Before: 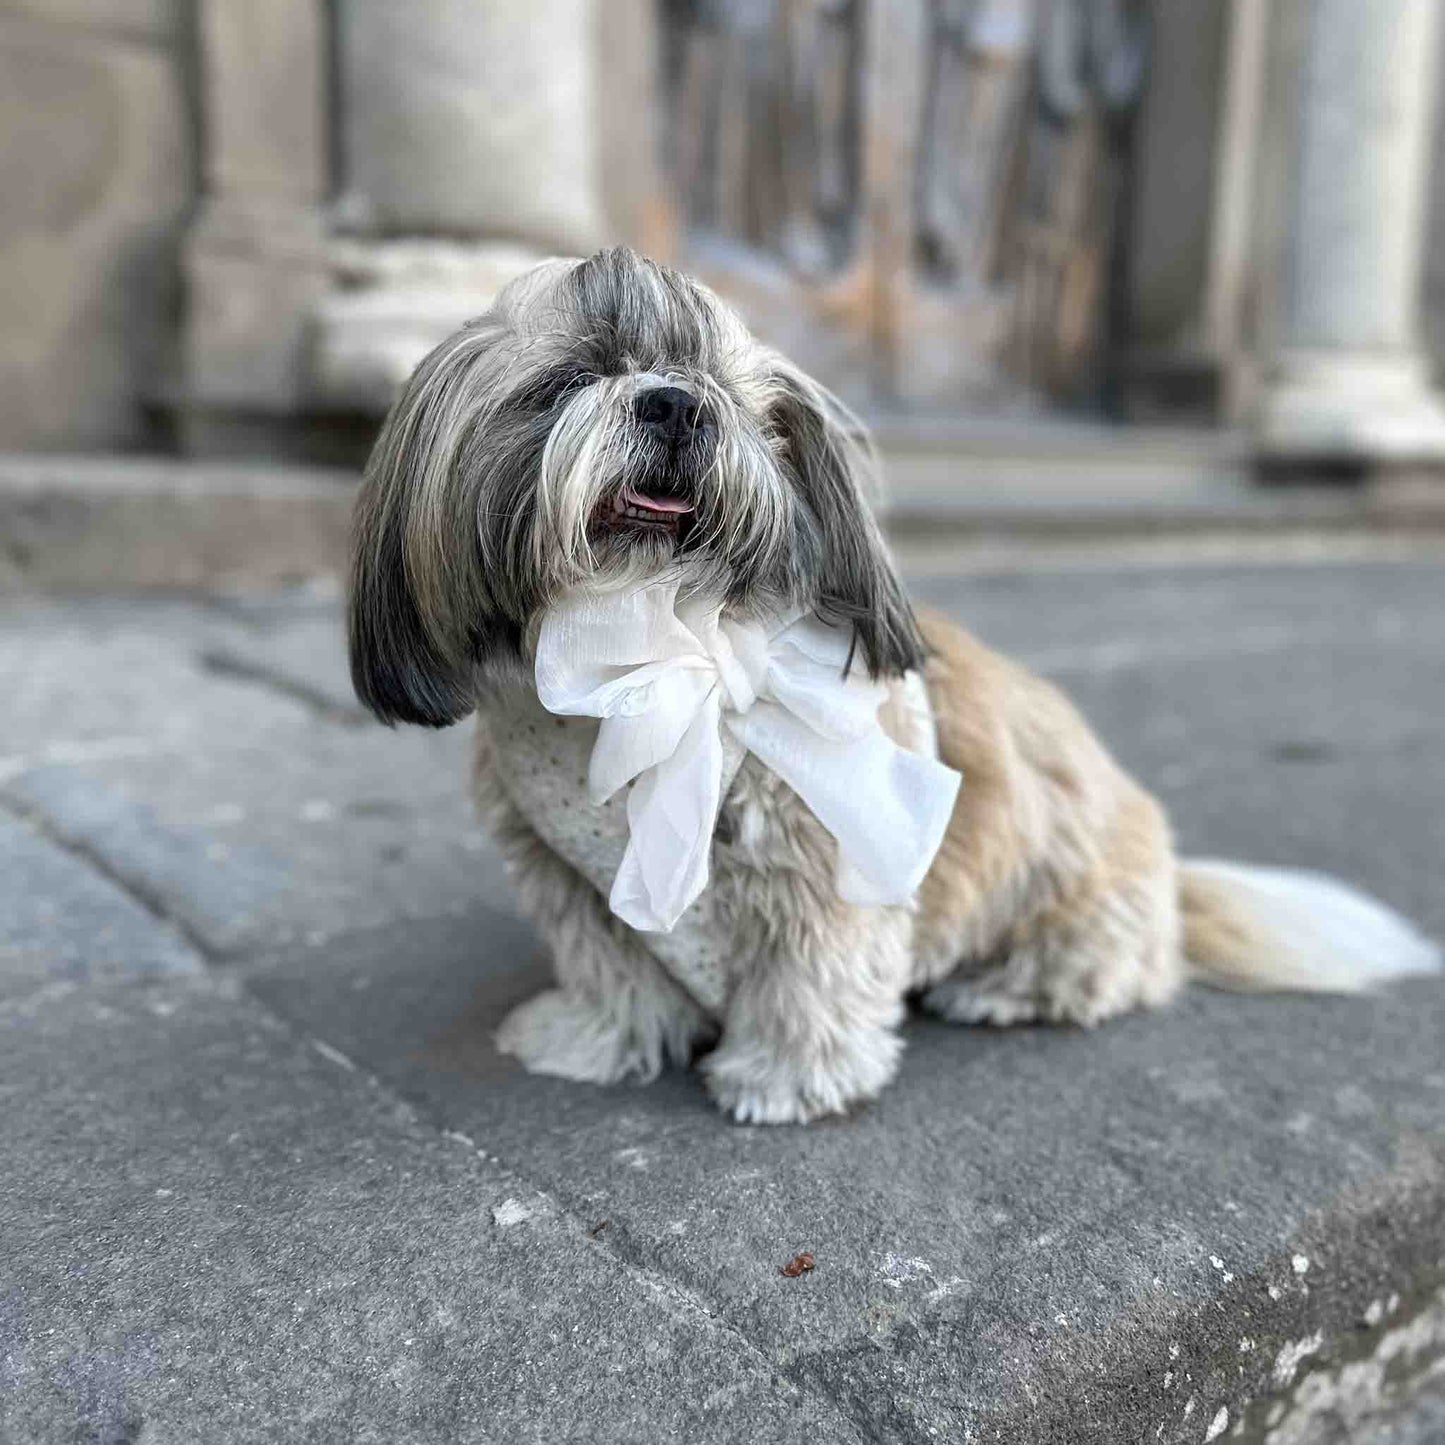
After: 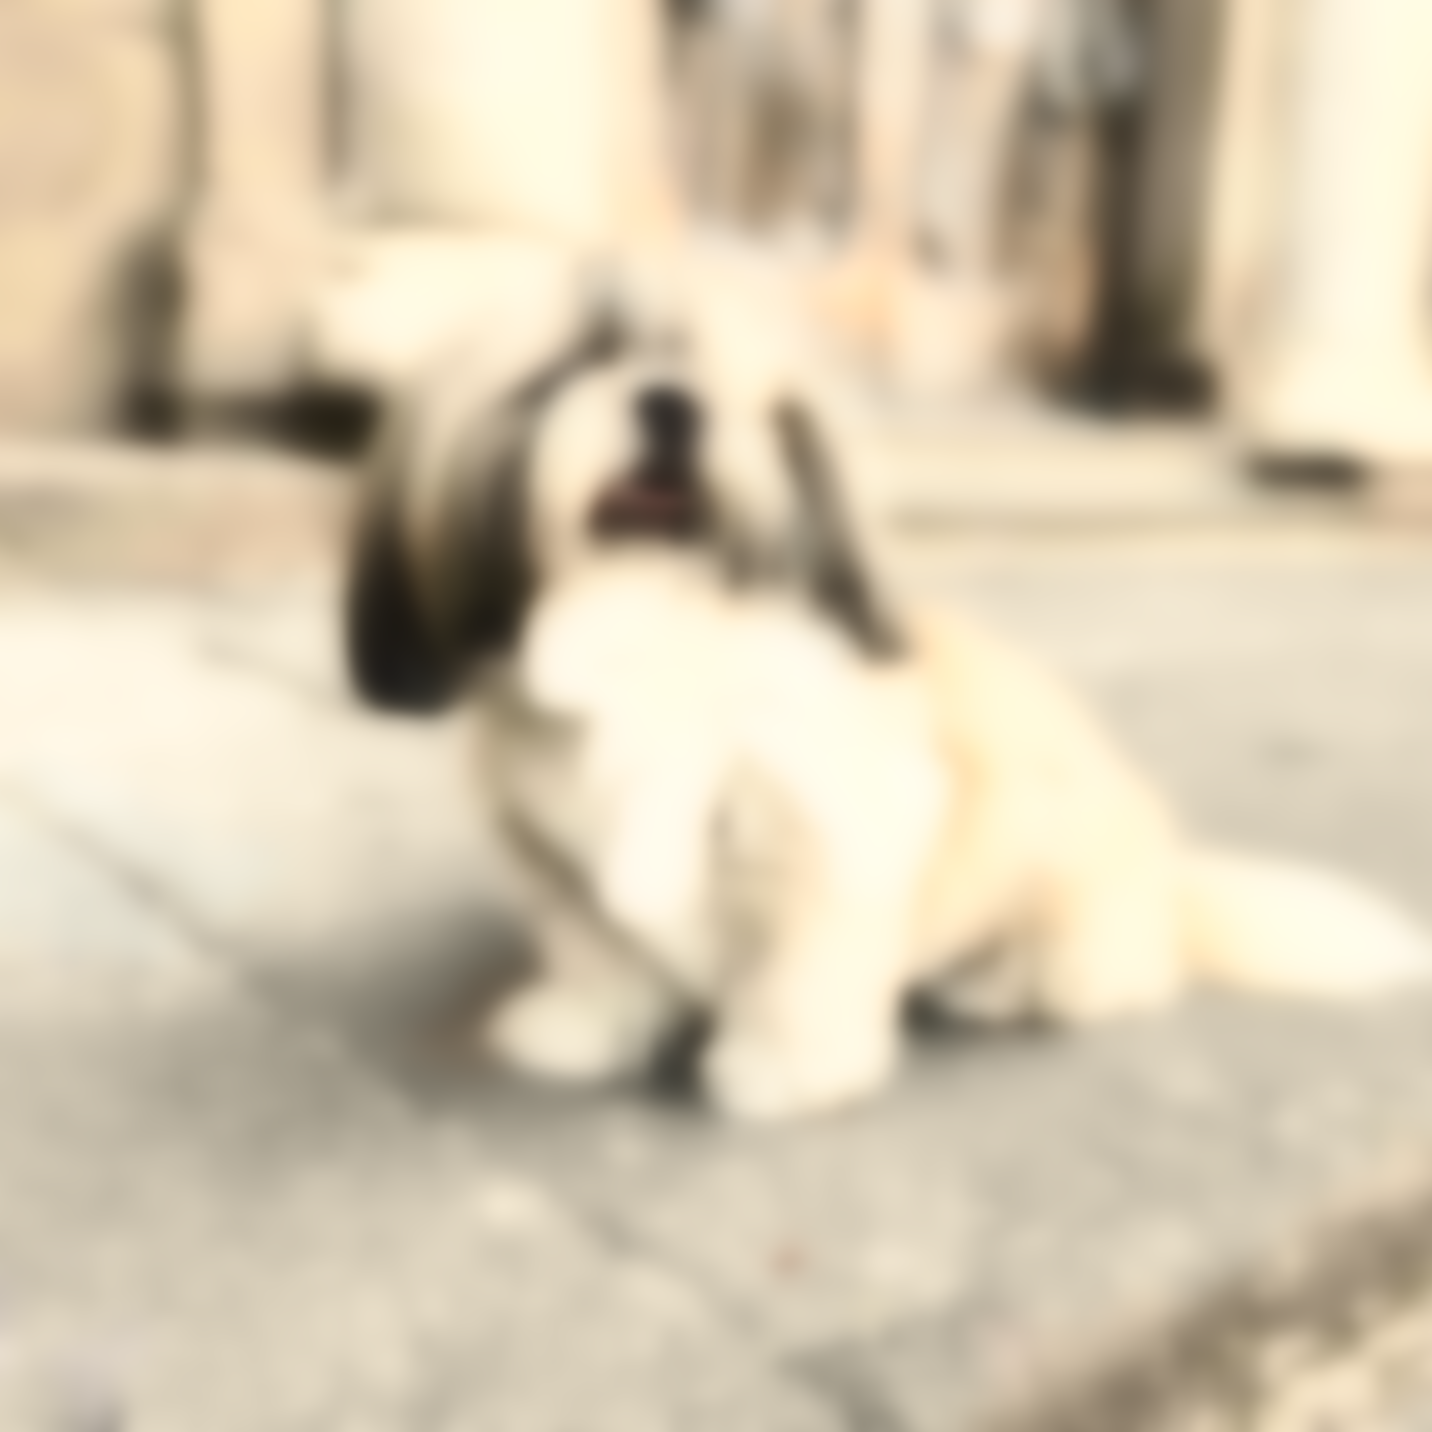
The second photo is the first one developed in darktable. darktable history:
crop and rotate: angle -0.5°
base curve: curves: ch0 [(0, 0) (0.204, 0.334) (0.55, 0.733) (1, 1)], preserve colors none
contrast brightness saturation: contrast 0.22
white balance: red 1.123, blue 0.83
contrast equalizer: y [[0.5 ×4, 0.525, 0.667], [0.5 ×6], [0.5 ×6], [0 ×4, 0.042, 0], [0, 0, 0.004, 0.1, 0.191, 0.131]]
lowpass: radius 16, unbound 0
tone equalizer: -8 EV -0.75 EV, -7 EV -0.7 EV, -6 EV -0.6 EV, -5 EV -0.4 EV, -3 EV 0.4 EV, -2 EV 0.6 EV, -1 EV 0.7 EV, +0 EV 0.75 EV, edges refinement/feathering 500, mask exposure compensation -1.57 EV, preserve details no
